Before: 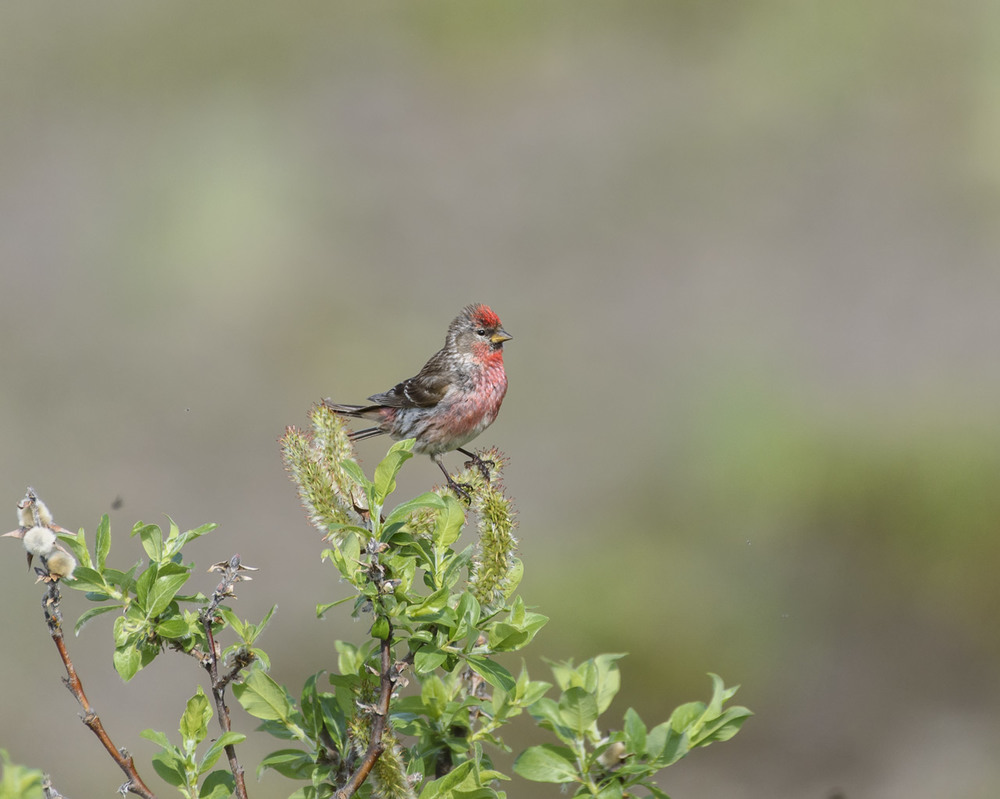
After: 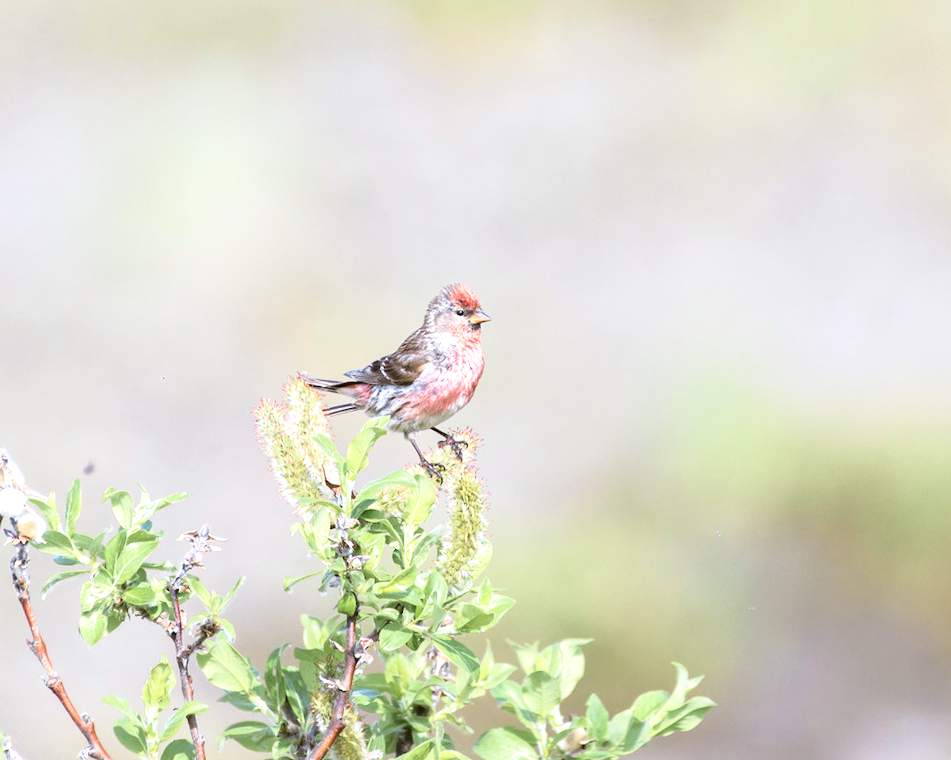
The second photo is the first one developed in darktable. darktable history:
split-toning: shadows › saturation 0.61, highlights › saturation 0.58, balance -28.74, compress 87.36%
tone curve: curves: ch0 [(0, 0.021) (0.049, 0.044) (0.152, 0.14) (0.328, 0.377) (0.473, 0.543) (0.641, 0.705) (0.85, 0.894) (1, 0.969)]; ch1 [(0, 0) (0.302, 0.331) (0.427, 0.433) (0.472, 0.47) (0.502, 0.503) (0.527, 0.524) (0.564, 0.591) (0.602, 0.632) (0.677, 0.701) (0.859, 0.885) (1, 1)]; ch2 [(0, 0) (0.33, 0.301) (0.447, 0.44) (0.487, 0.496) (0.502, 0.516) (0.535, 0.563) (0.565, 0.6) (0.618, 0.629) (1, 1)], color space Lab, independent channels, preserve colors none
crop and rotate: angle -2.38°
exposure: black level correction 0.001, exposure 1.129 EV, compensate exposure bias true, compensate highlight preservation false
white balance: red 1.05, blue 1.072
color correction: saturation 0.8
color calibration: x 0.37, y 0.382, temperature 4313.32 K
